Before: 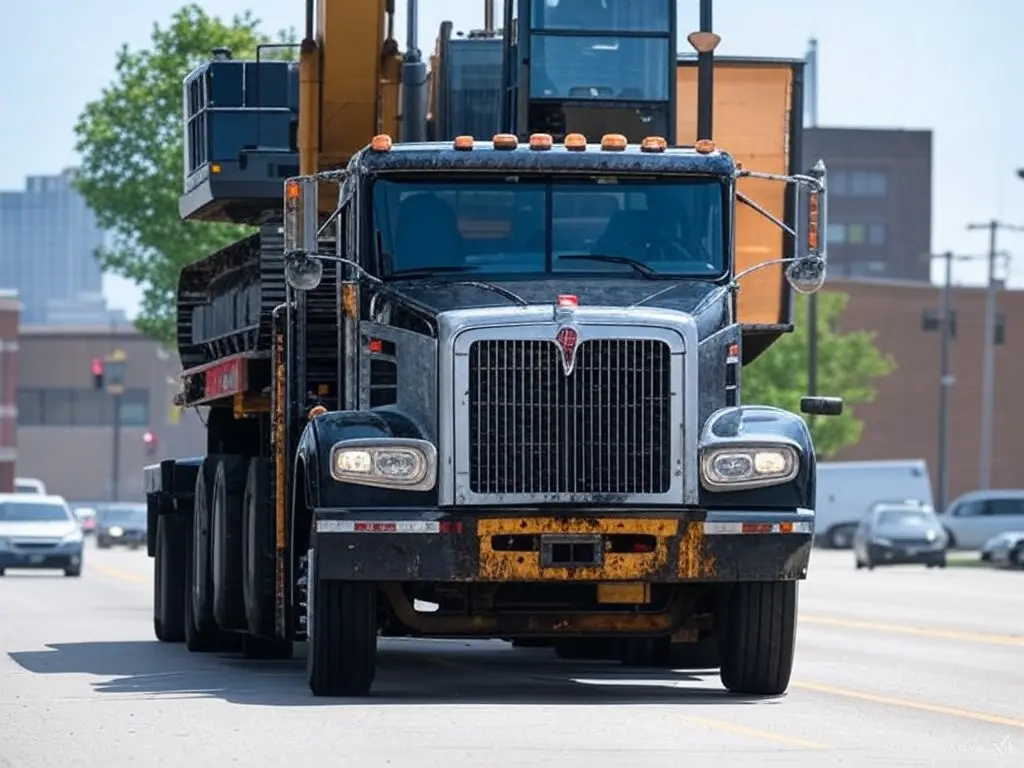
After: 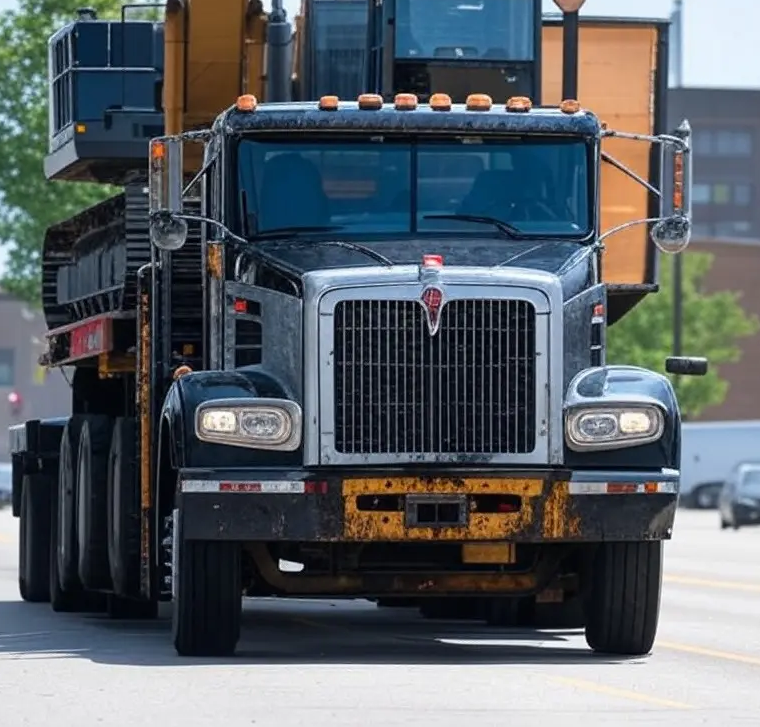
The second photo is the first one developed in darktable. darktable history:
crop and rotate: left 13.216%, top 5.244%, right 12.564%
